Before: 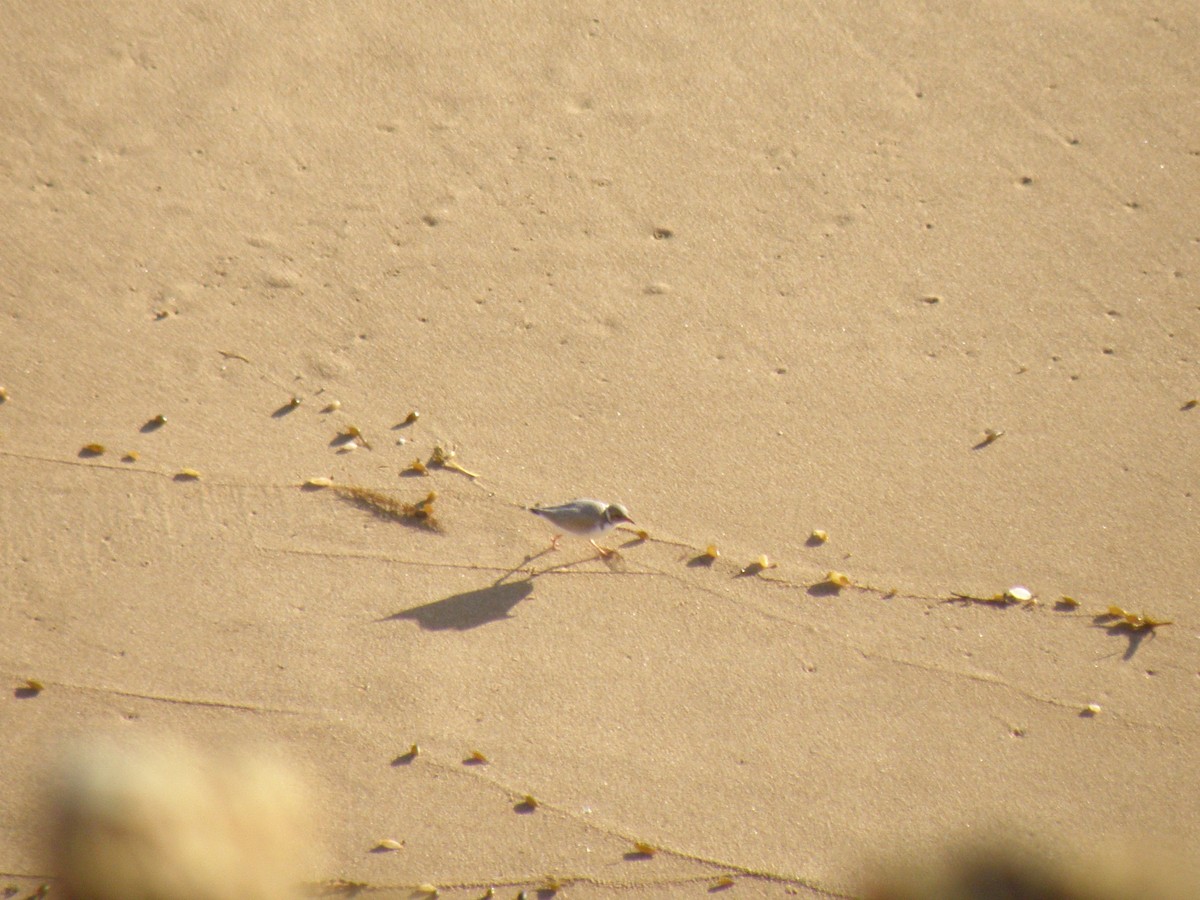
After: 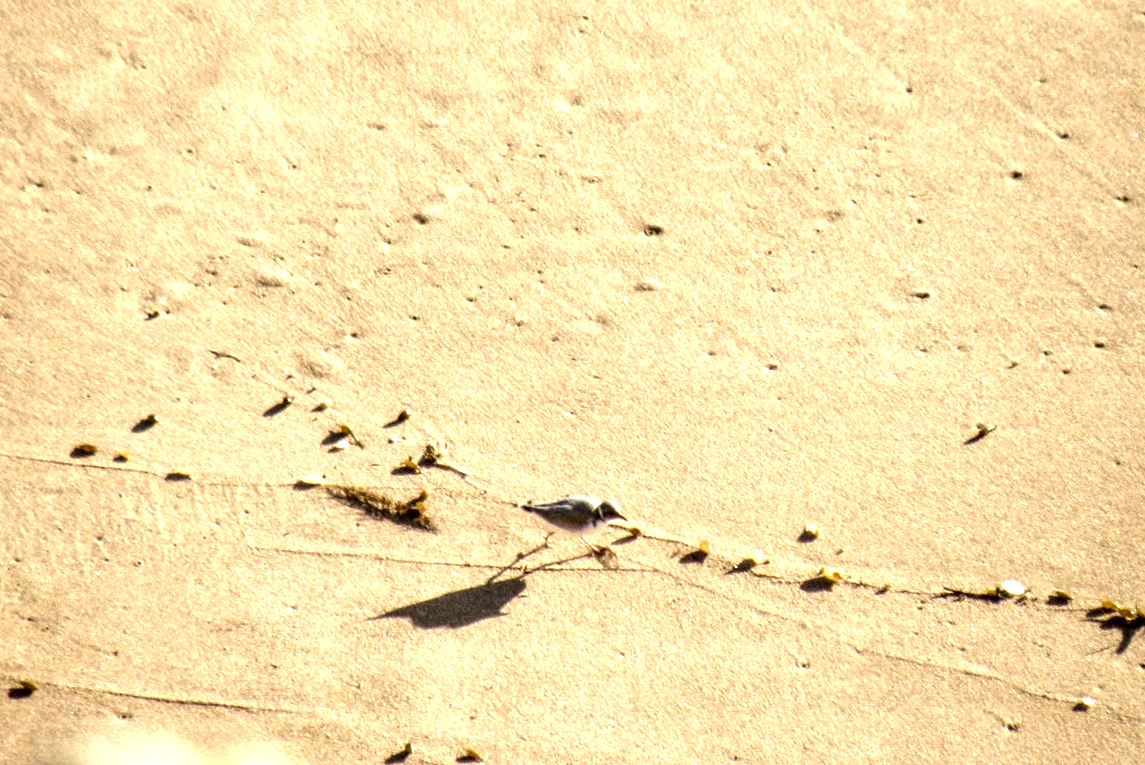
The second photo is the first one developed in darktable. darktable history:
crop and rotate: angle 0.346°, left 0.322%, right 3.493%, bottom 14.299%
local contrast: detail 203%
tone equalizer: -8 EV -1.08 EV, -7 EV -0.995 EV, -6 EV -0.829 EV, -5 EV -0.581 EV, -3 EV 0.61 EV, -2 EV 0.879 EV, -1 EV 0.996 EV, +0 EV 1.07 EV, edges refinement/feathering 500, mask exposure compensation -1.57 EV, preserve details no
